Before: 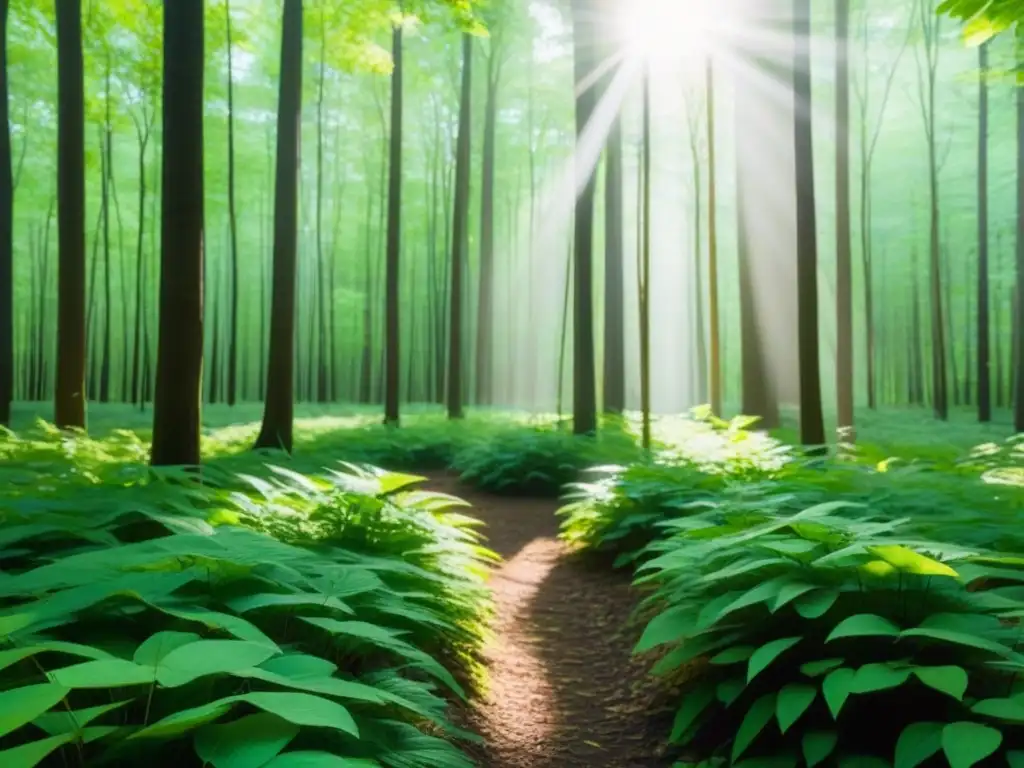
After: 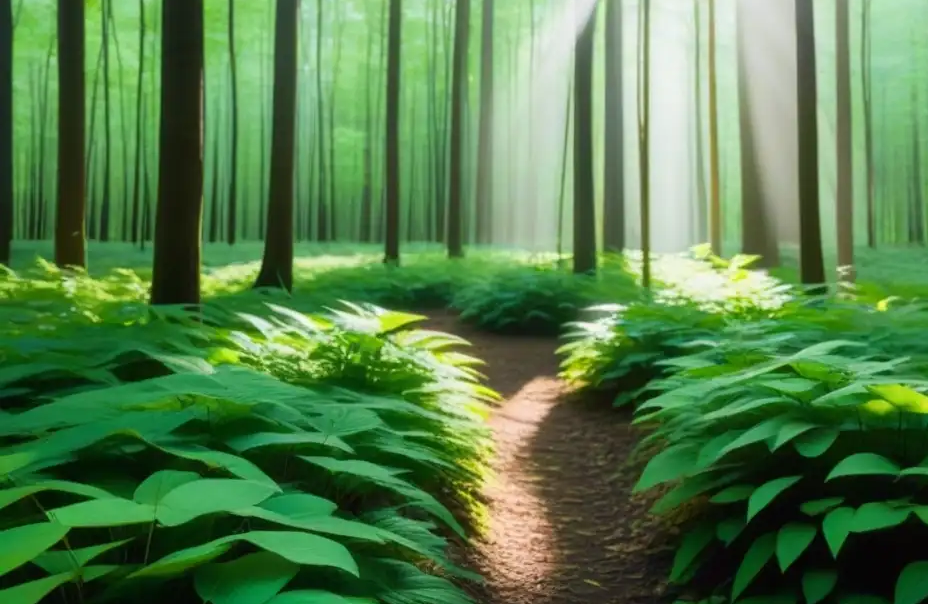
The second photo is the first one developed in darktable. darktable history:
crop: top 21.022%, right 9.367%, bottom 0.311%
